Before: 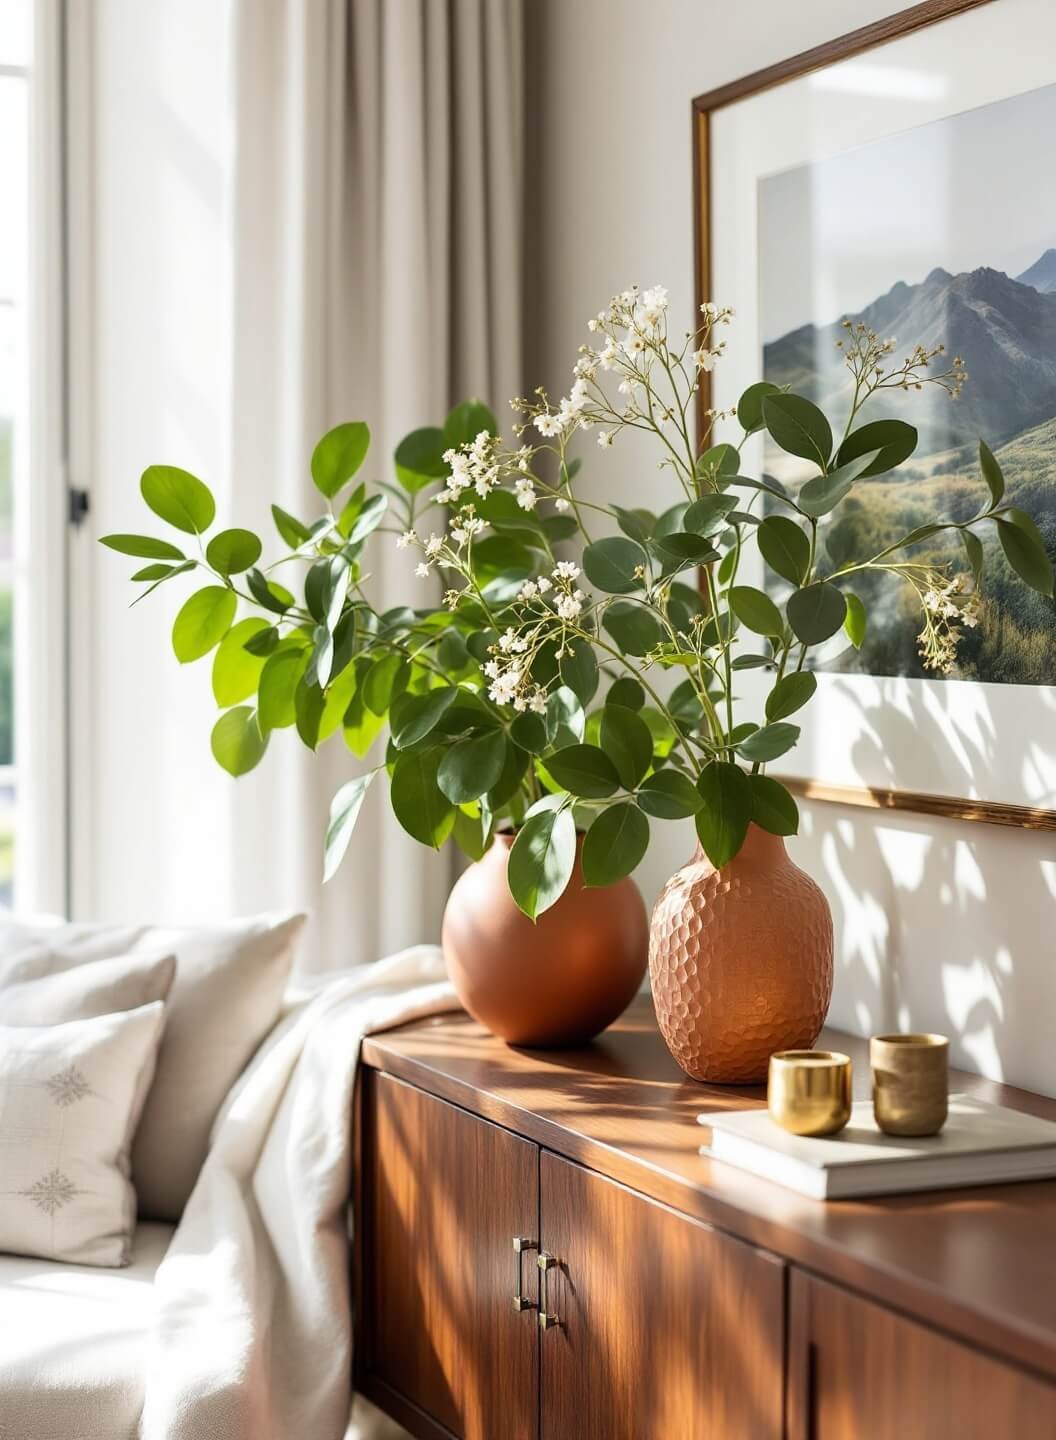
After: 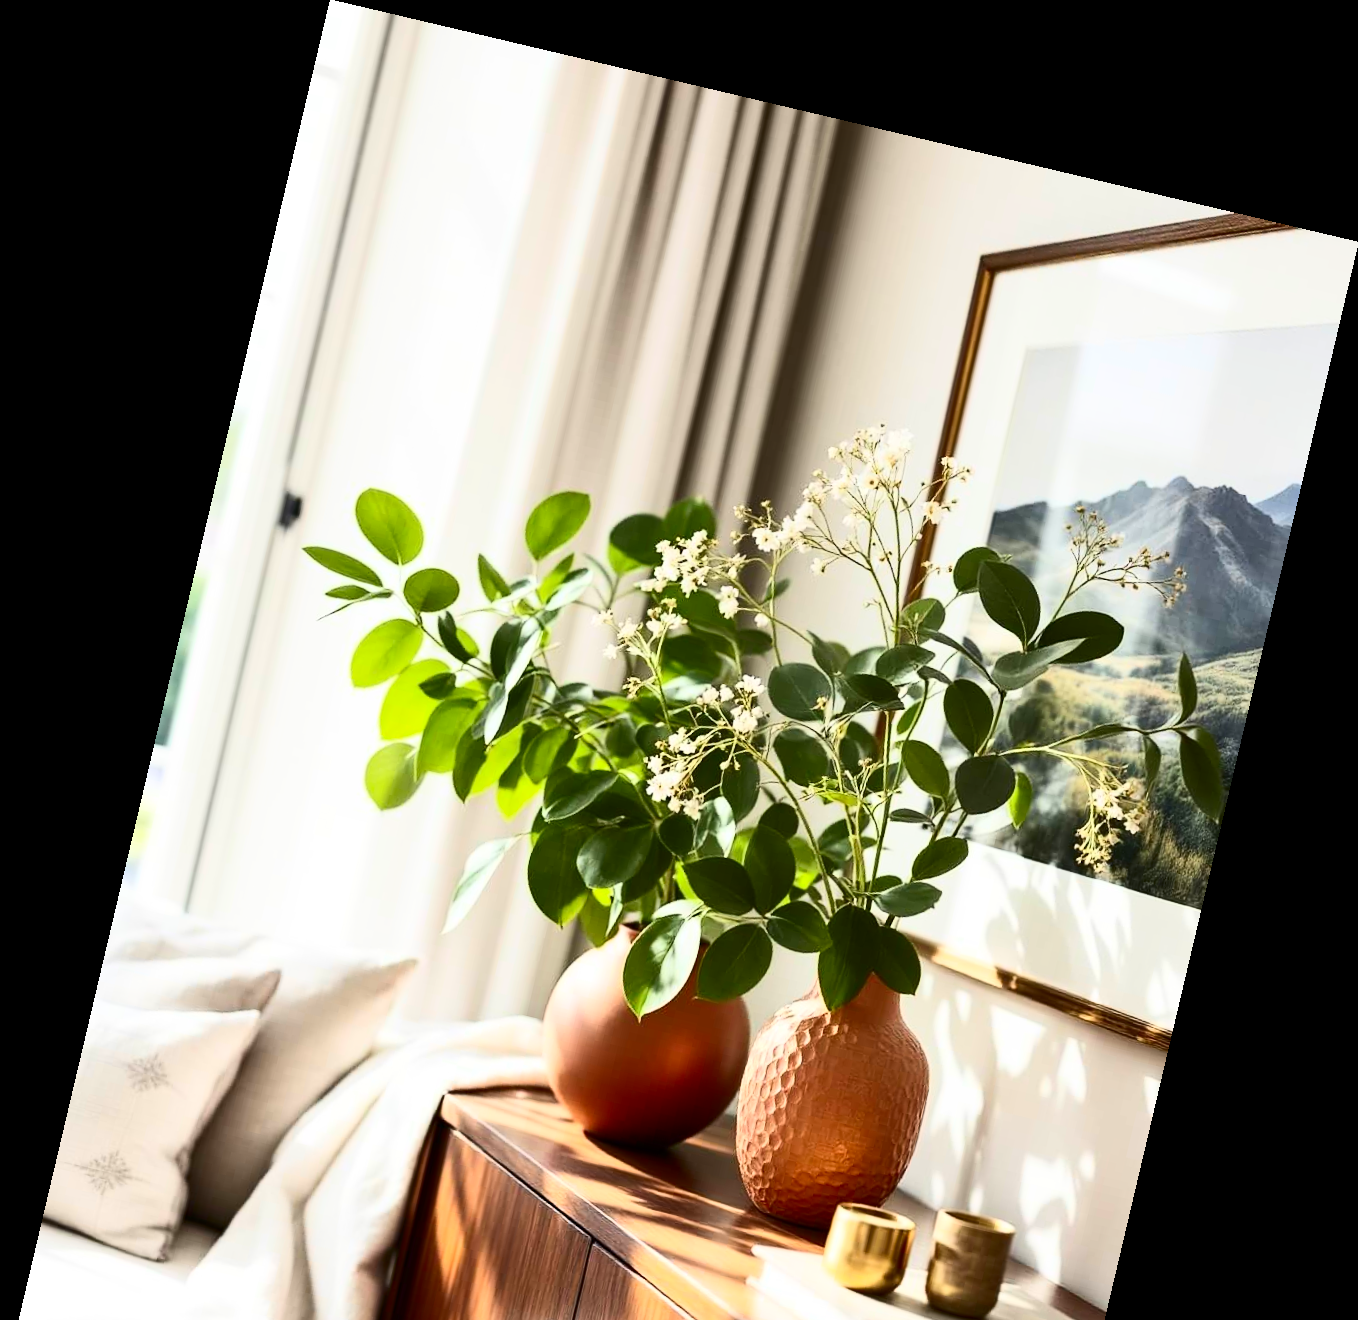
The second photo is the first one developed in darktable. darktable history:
contrast brightness saturation: contrast 0.4, brightness 0.1, saturation 0.21
rotate and perspective: rotation 13.27°, automatic cropping off
crop: bottom 19.644%
